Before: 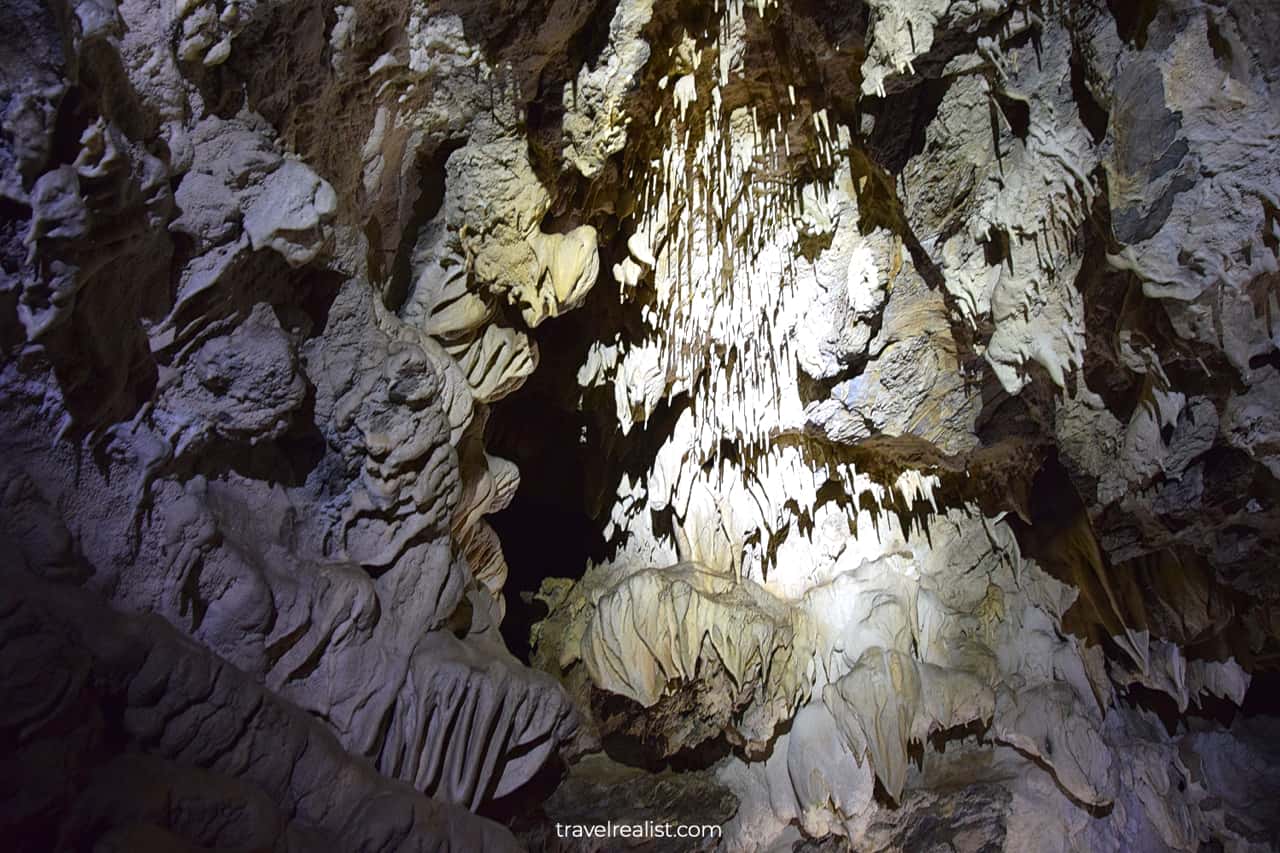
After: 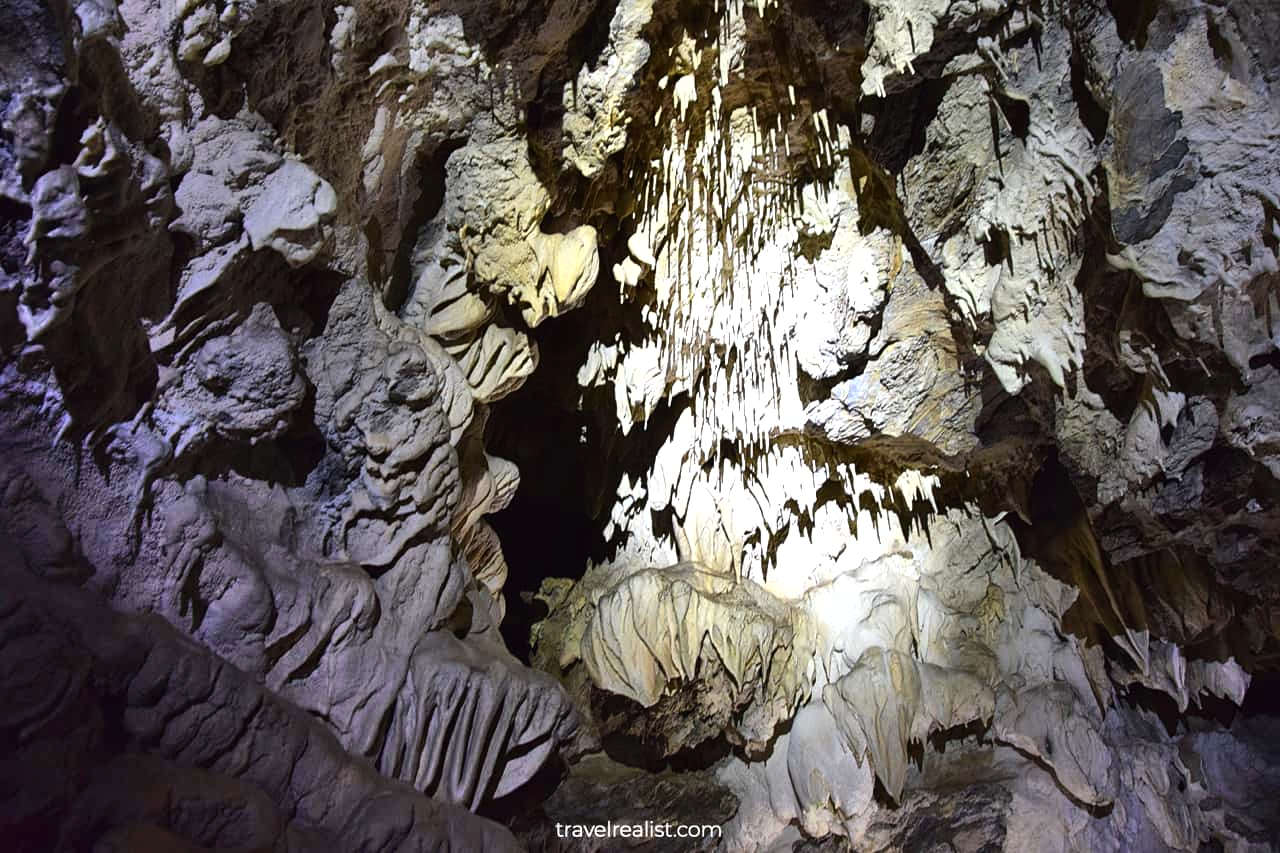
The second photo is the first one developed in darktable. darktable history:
shadows and highlights: low approximation 0.01, soften with gaussian
tone equalizer: -8 EV -0.417 EV, -7 EV -0.389 EV, -6 EV -0.333 EV, -5 EV -0.222 EV, -3 EV 0.222 EV, -2 EV 0.333 EV, -1 EV 0.389 EV, +0 EV 0.417 EV, edges refinement/feathering 500, mask exposure compensation -1.57 EV, preserve details no
